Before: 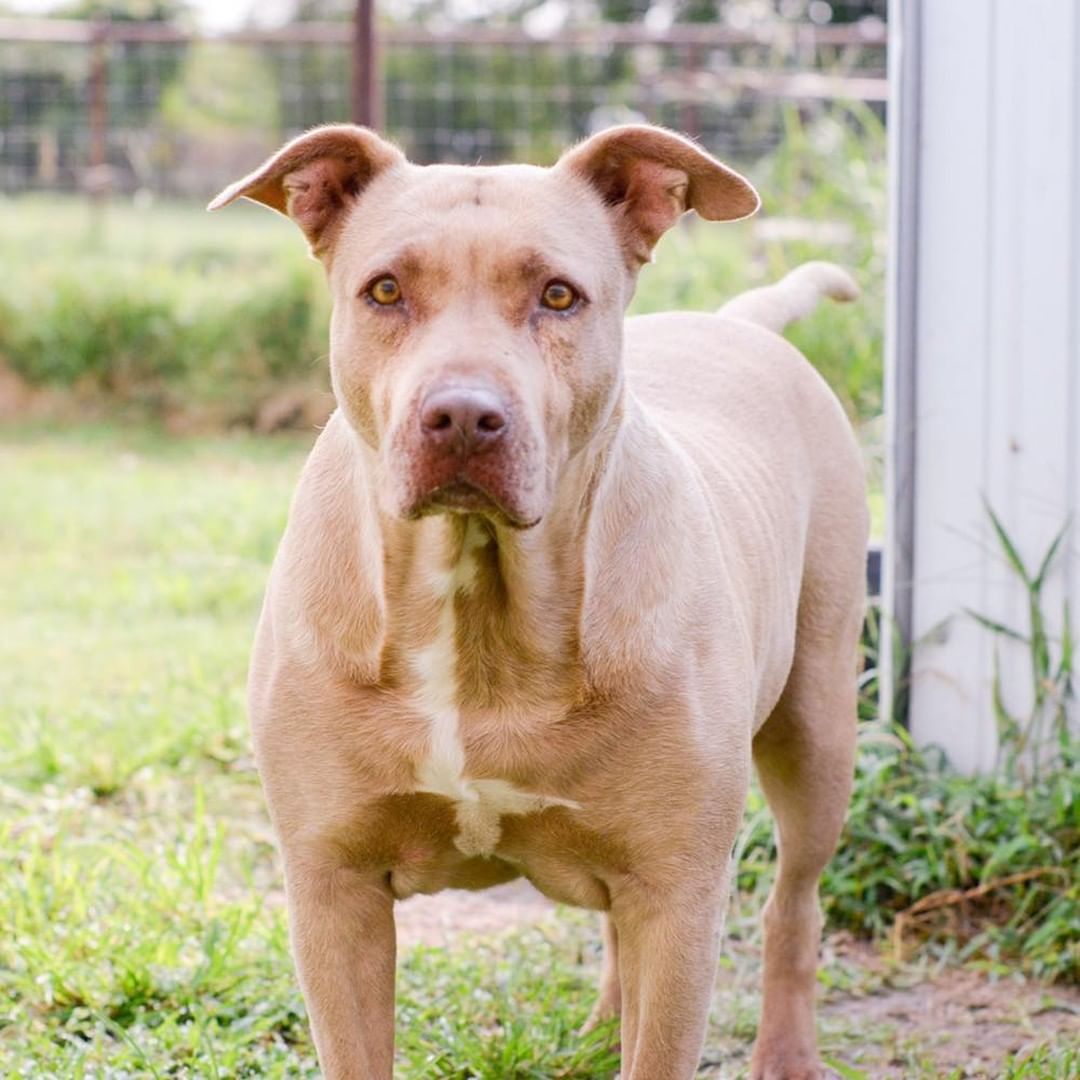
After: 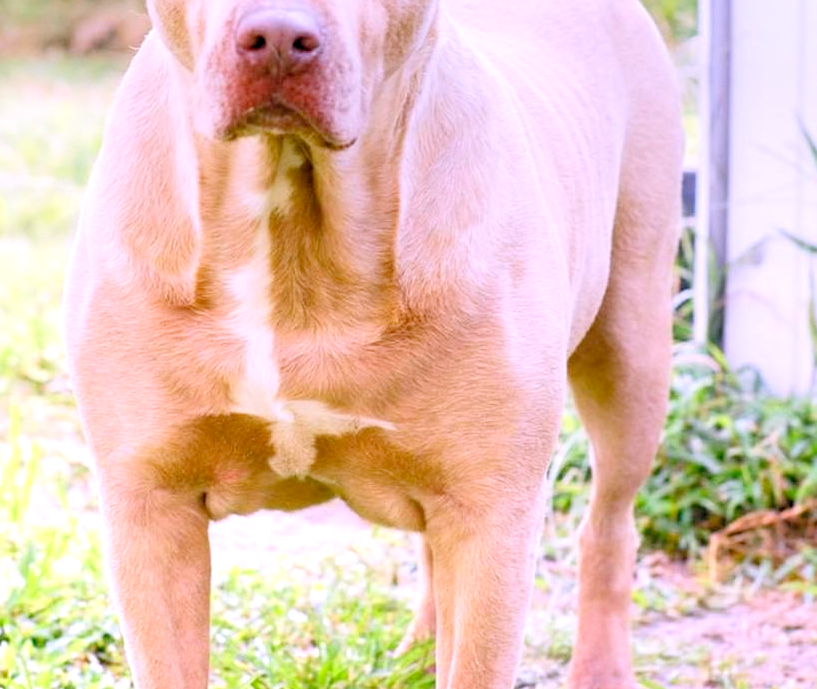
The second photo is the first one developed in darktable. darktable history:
graduated density: on, module defaults
white balance: red 1.042, blue 1.17
crop and rotate: left 17.299%, top 35.115%, right 7.015%, bottom 1.024%
levels: levels [0.036, 0.364, 0.827]
